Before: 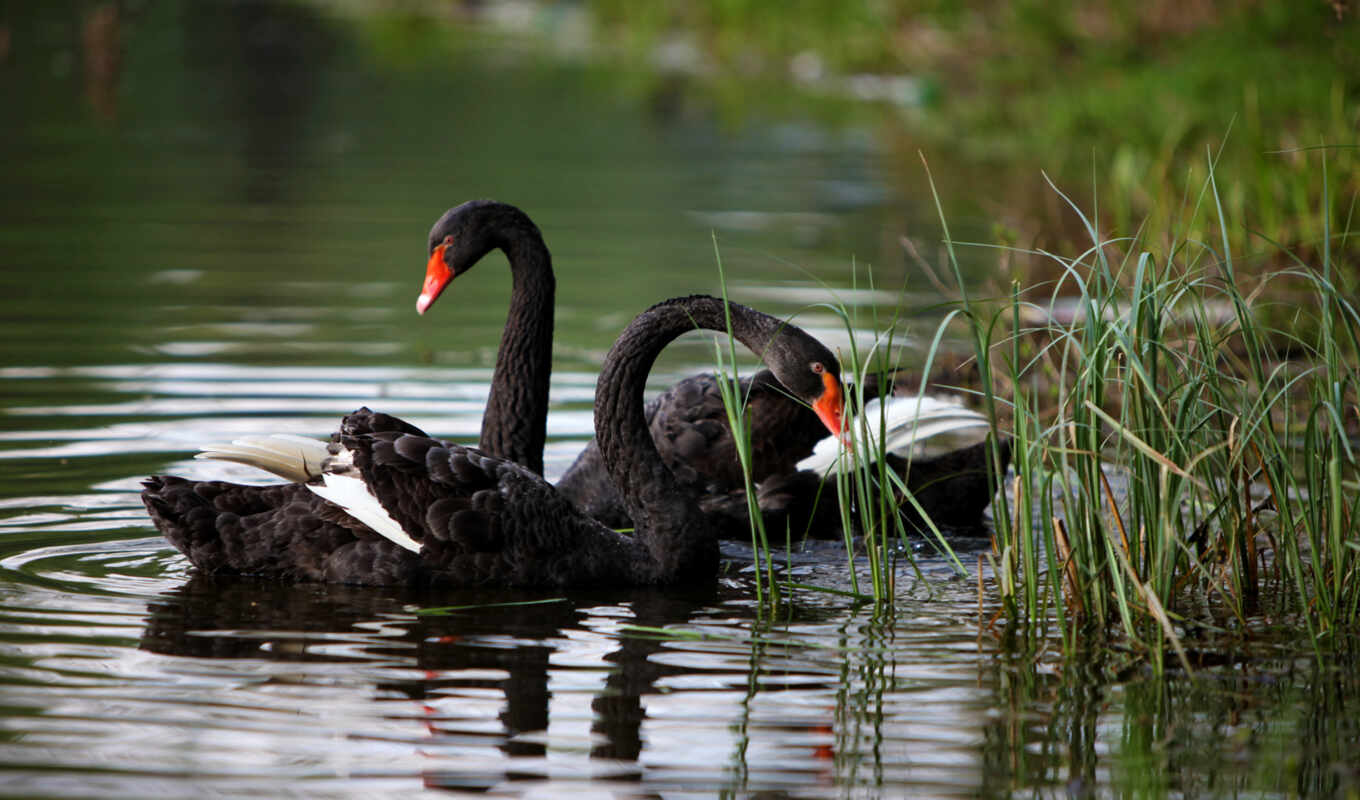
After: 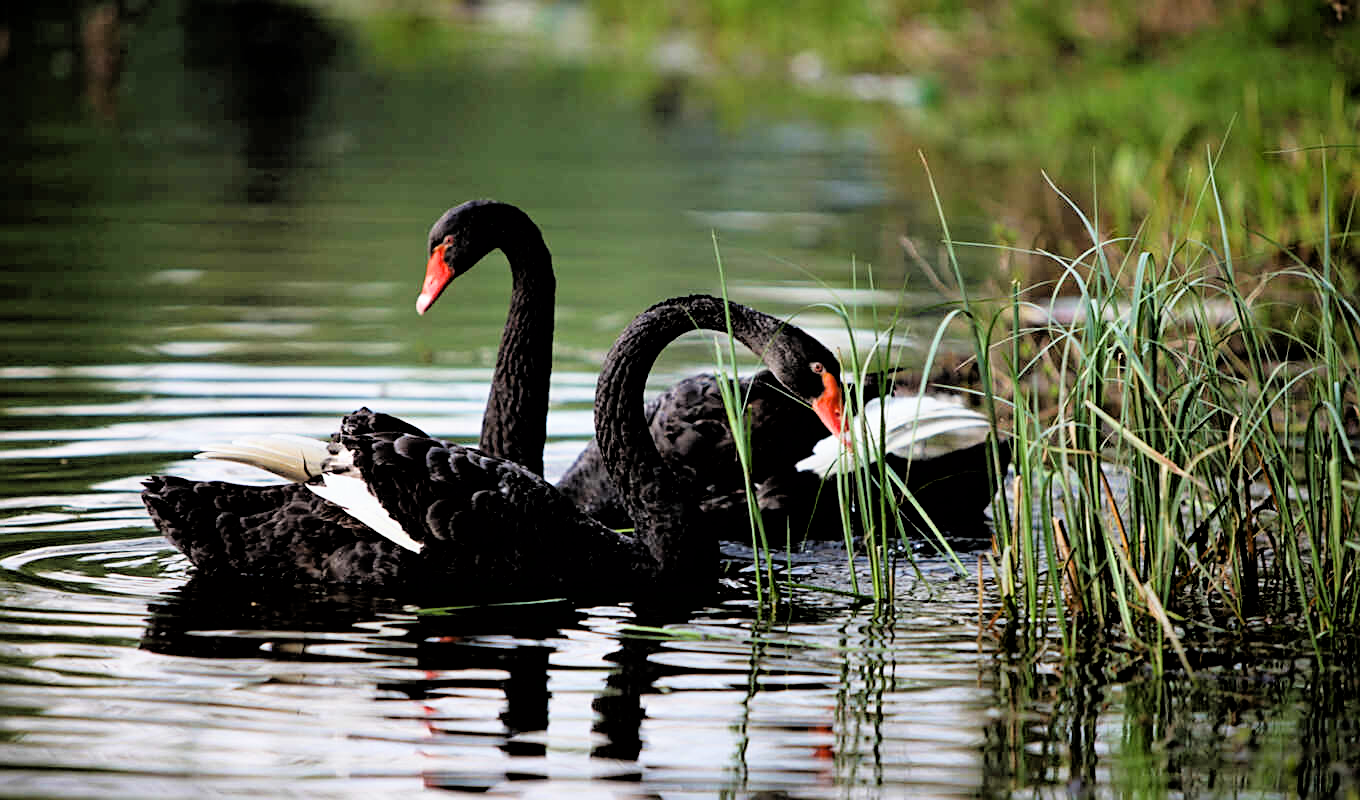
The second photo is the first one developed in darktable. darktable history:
sharpen: on, module defaults
filmic rgb: black relative exposure -3.31 EV, white relative exposure 3.45 EV, hardness 2.36, contrast 1.103
exposure: exposure 0.785 EV, compensate highlight preservation false
